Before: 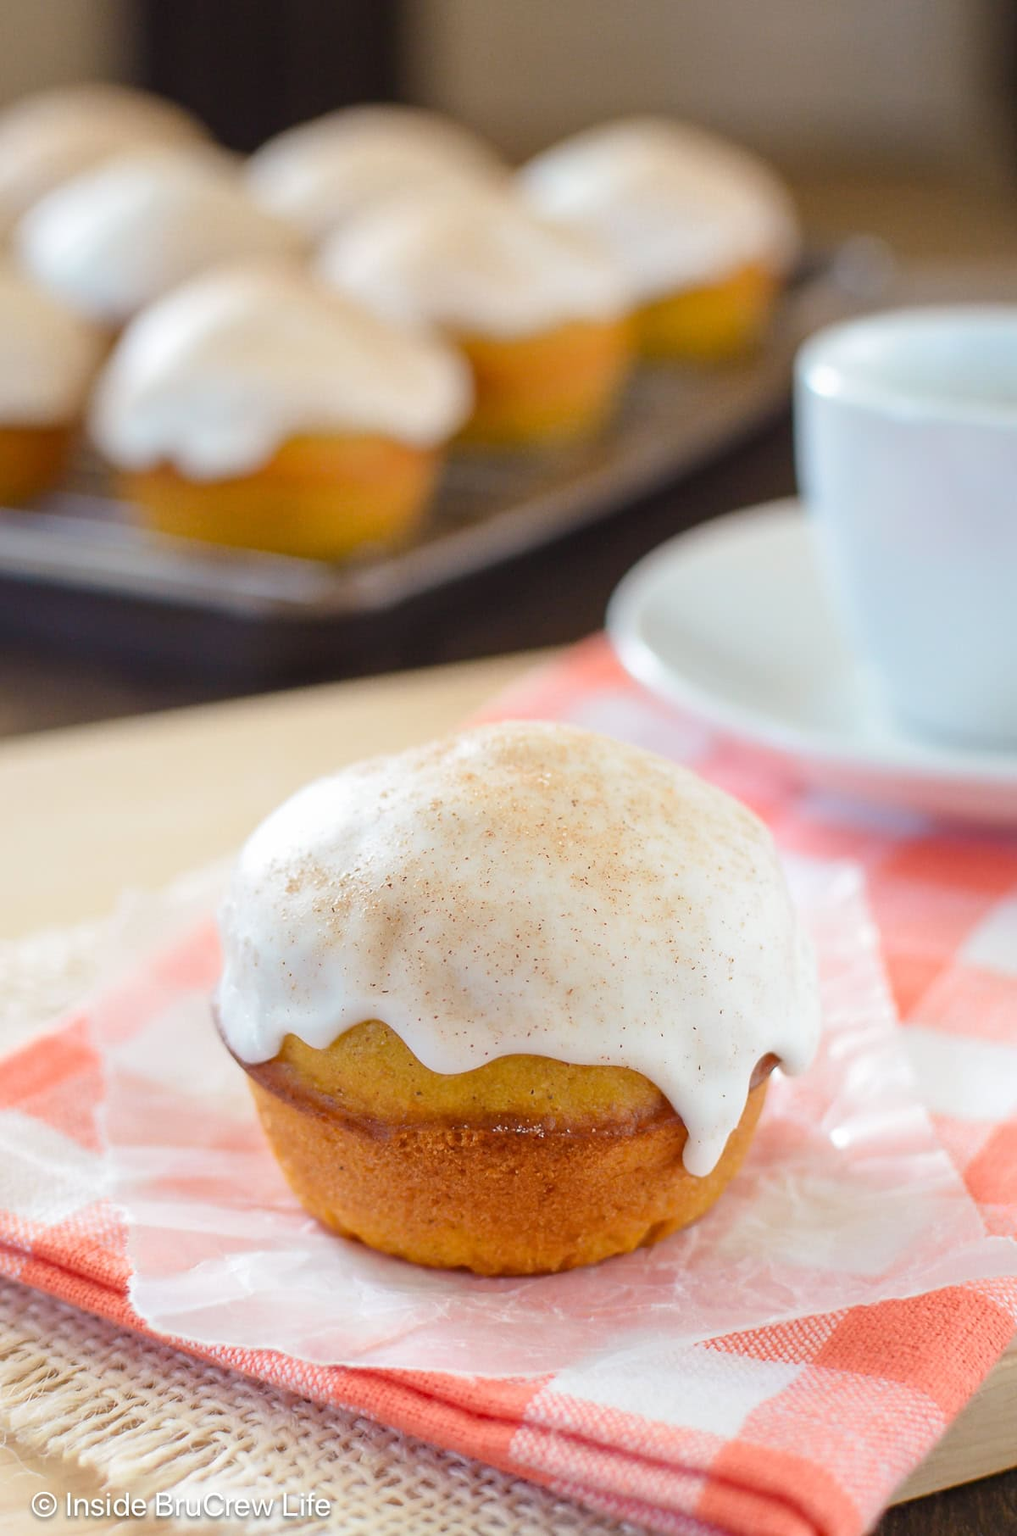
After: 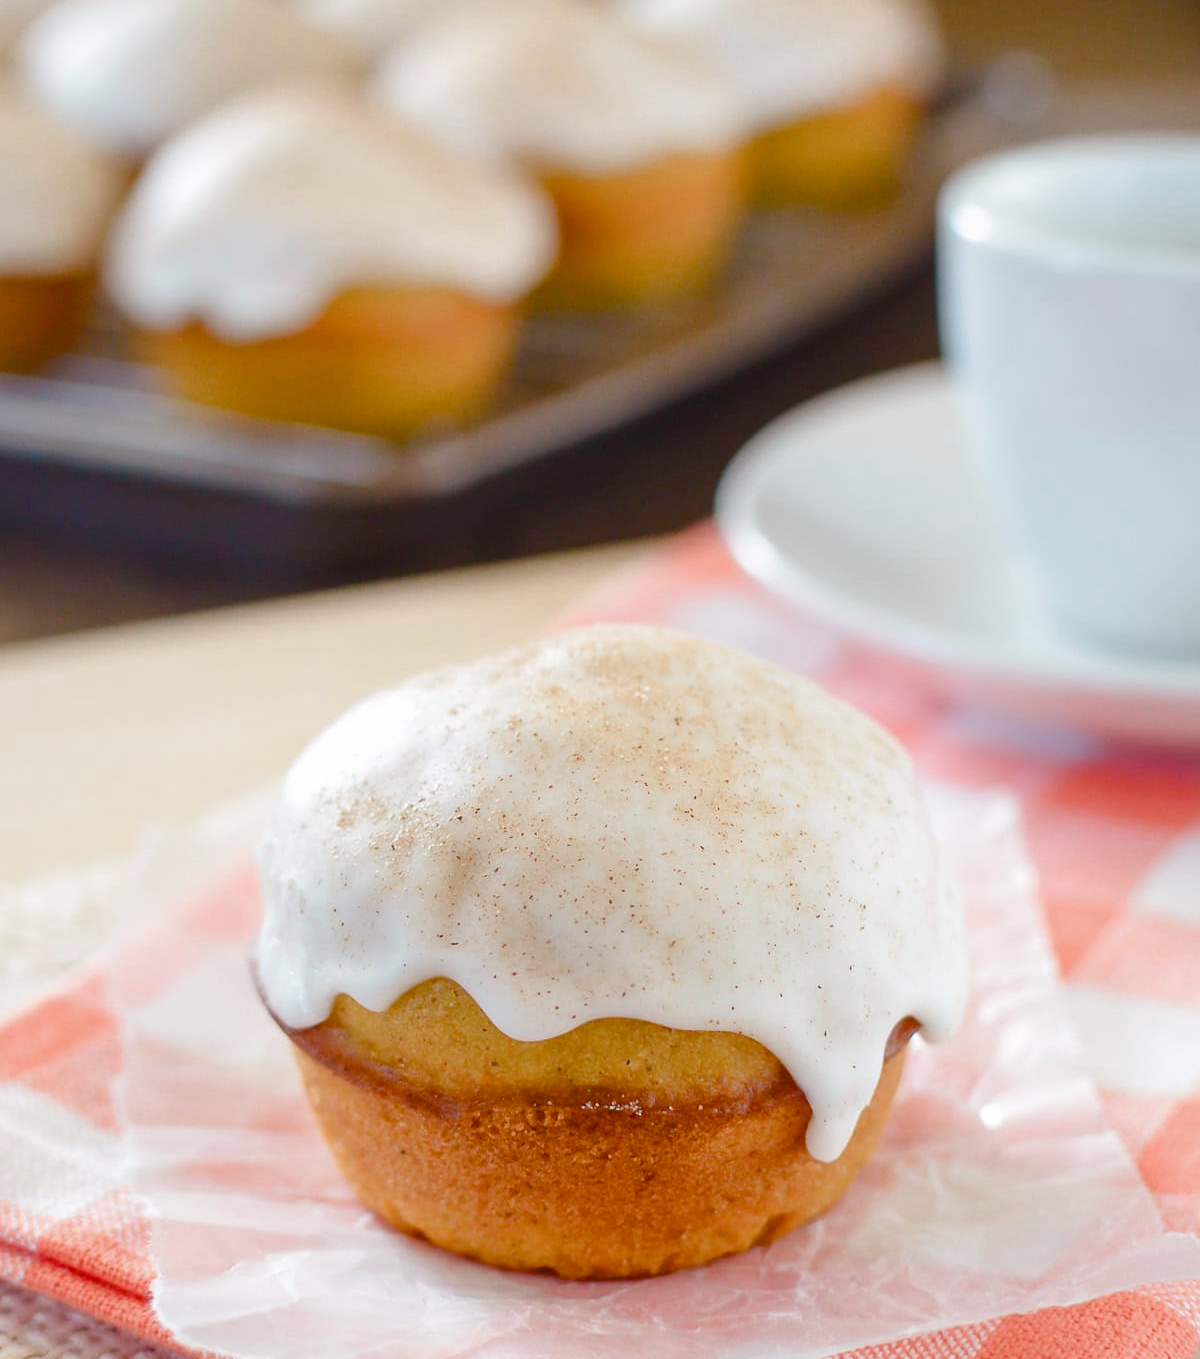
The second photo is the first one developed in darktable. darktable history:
crop and rotate: top 12.5%, bottom 12.5%
color balance rgb: perceptual saturation grading › global saturation 20%, perceptual saturation grading › highlights -50%, perceptual saturation grading › shadows 30%
